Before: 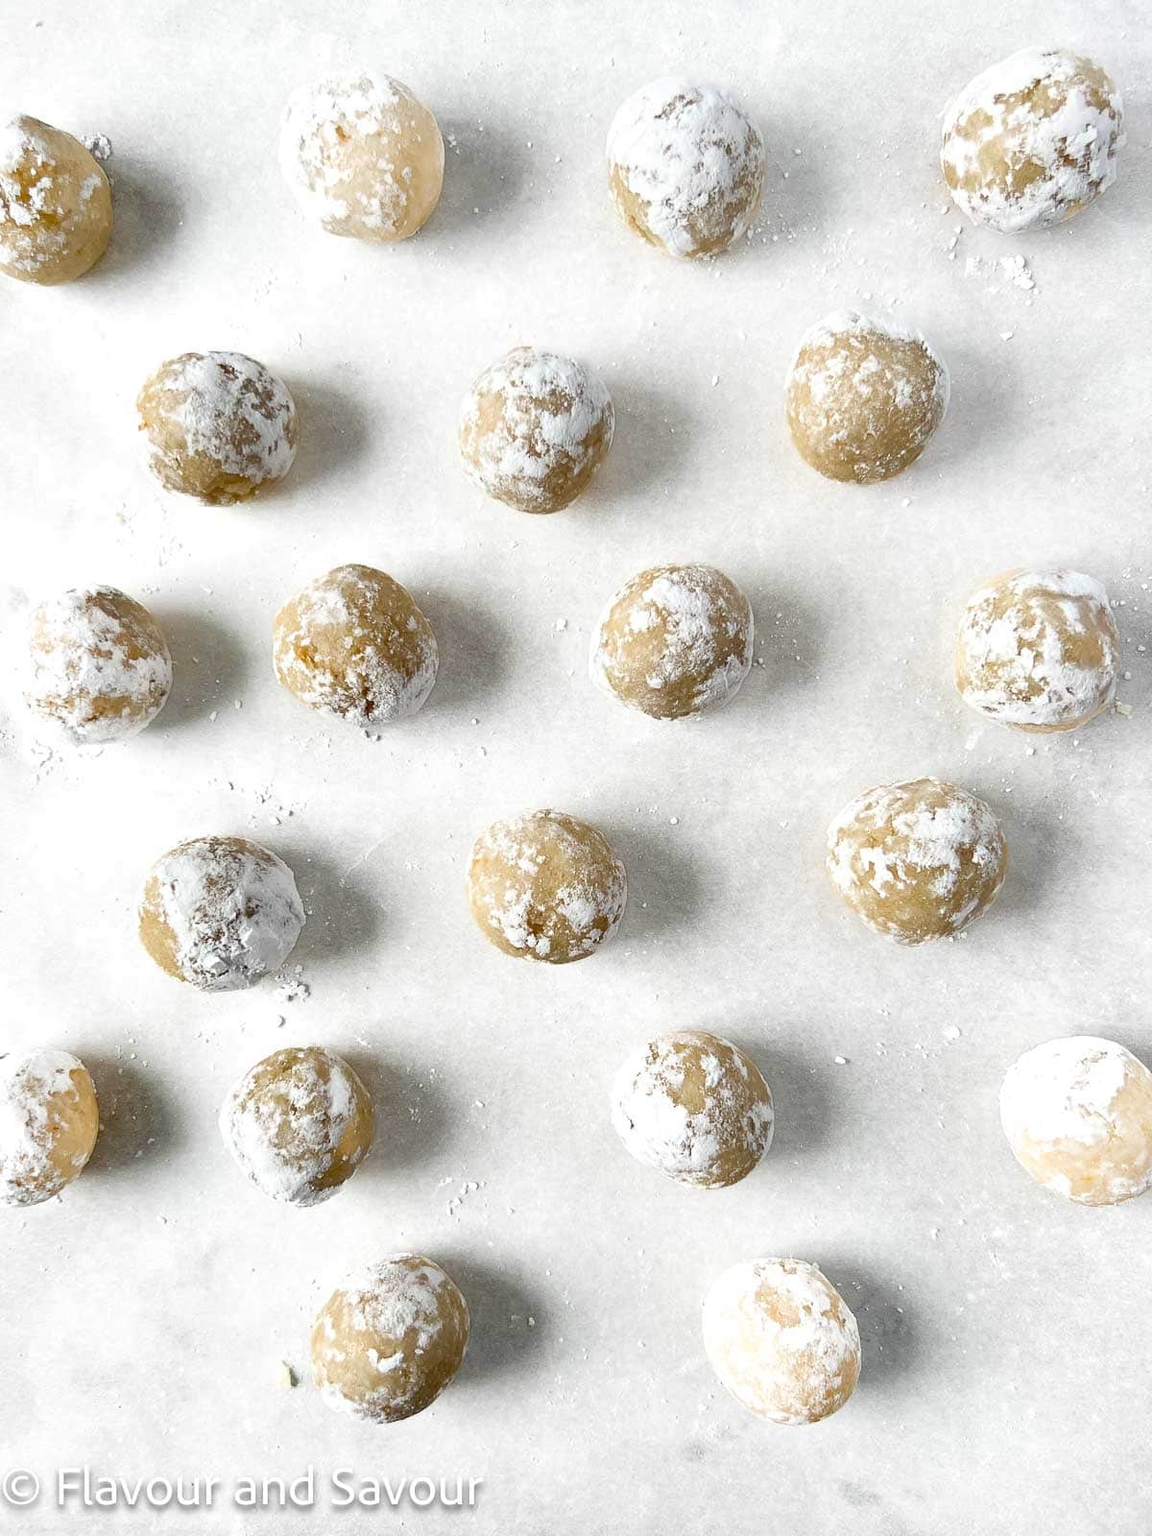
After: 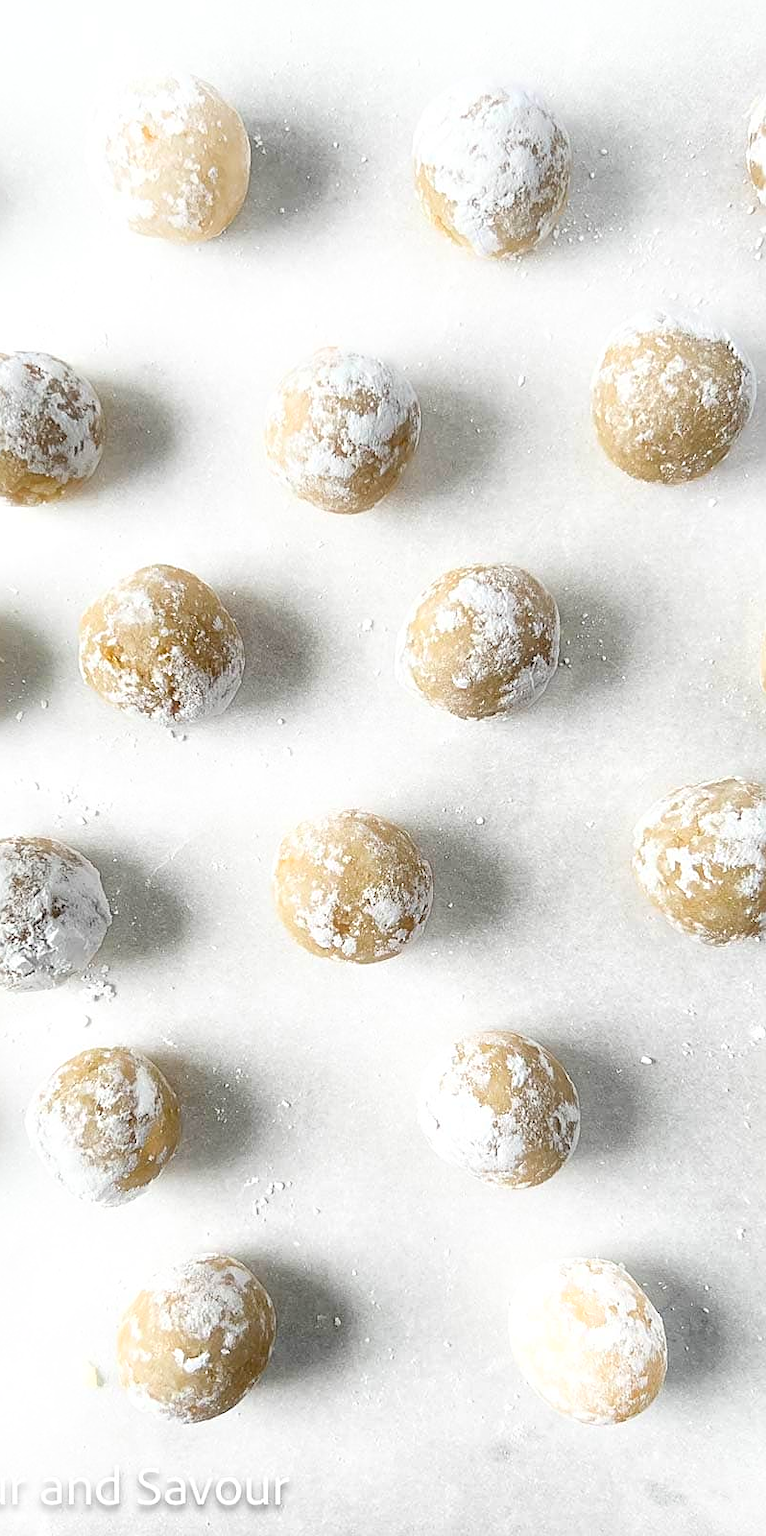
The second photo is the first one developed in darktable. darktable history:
crop: left 16.899%, right 16.556%
bloom: size 9%, threshold 100%, strength 7%
sharpen: on, module defaults
